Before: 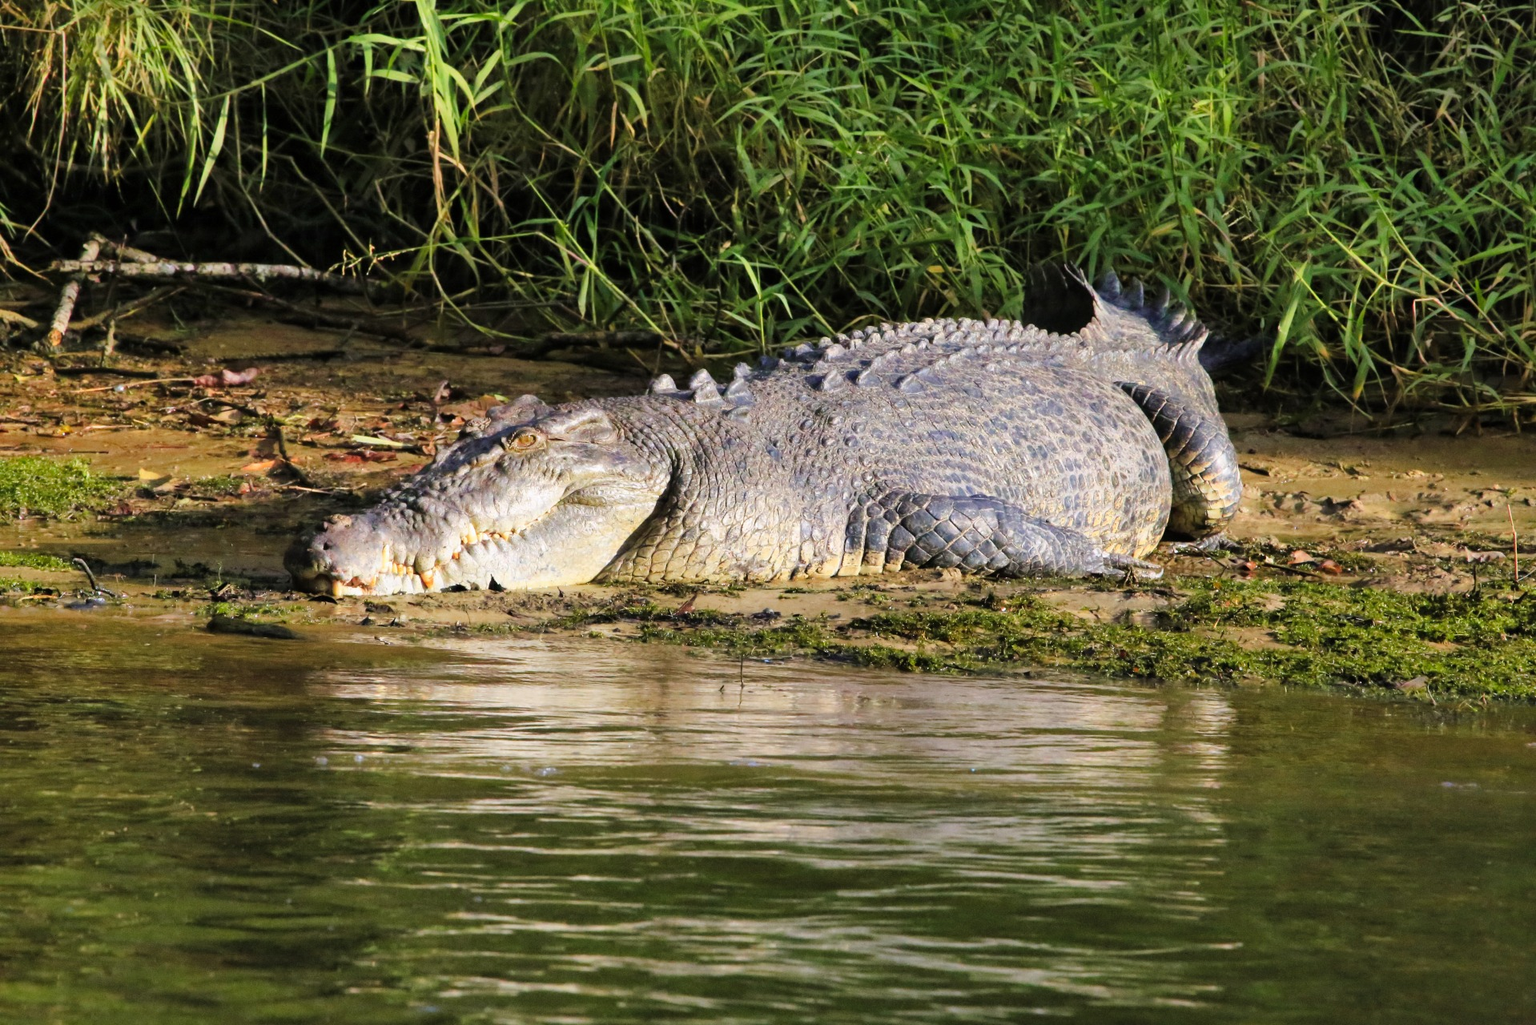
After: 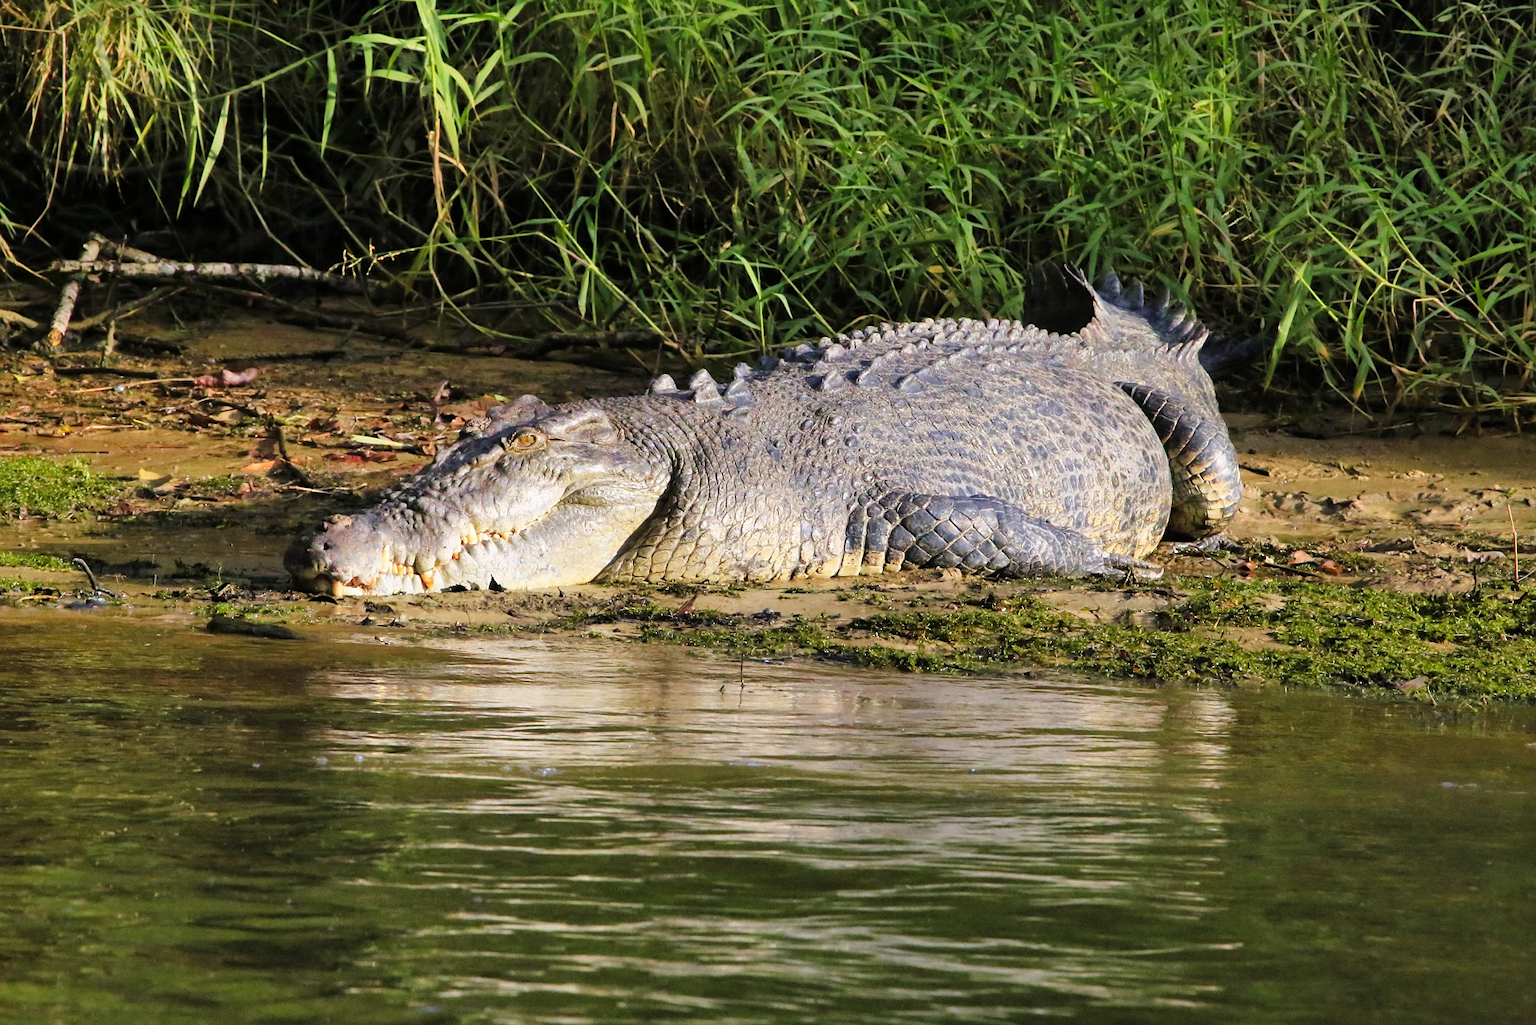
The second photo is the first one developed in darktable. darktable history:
sharpen: radius 0.993
